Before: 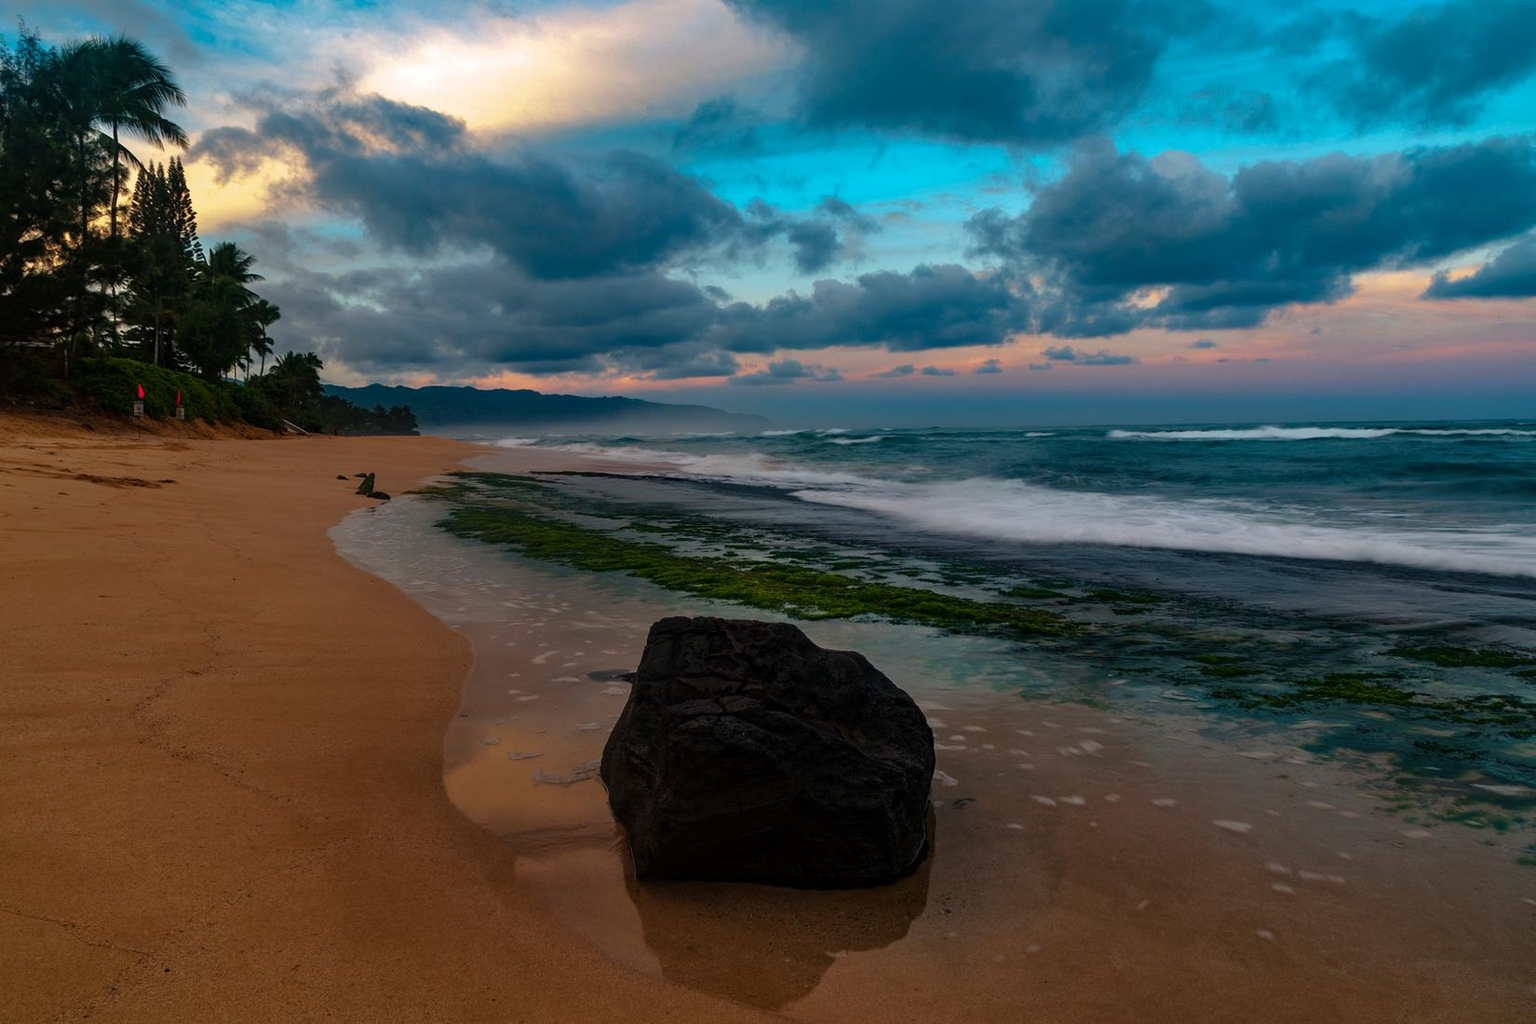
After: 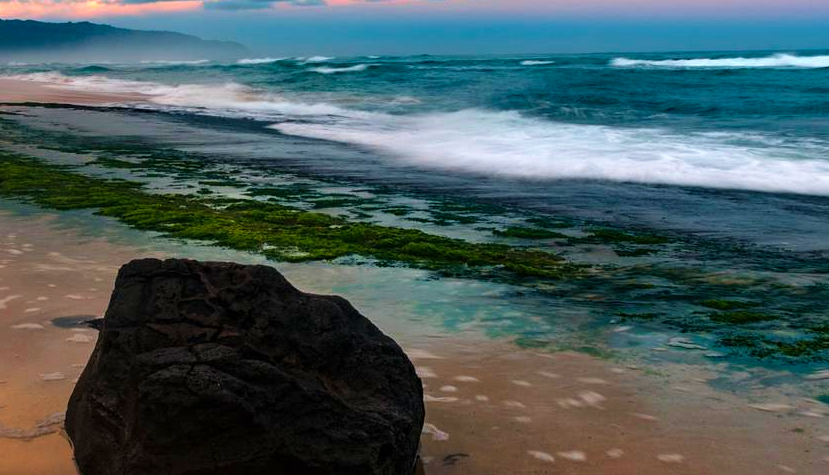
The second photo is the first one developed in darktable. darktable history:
crop: left 35.155%, top 36.77%, right 14.553%, bottom 19.997%
velvia: on, module defaults
levels: mode automatic, levels [0, 0.43, 0.859]
